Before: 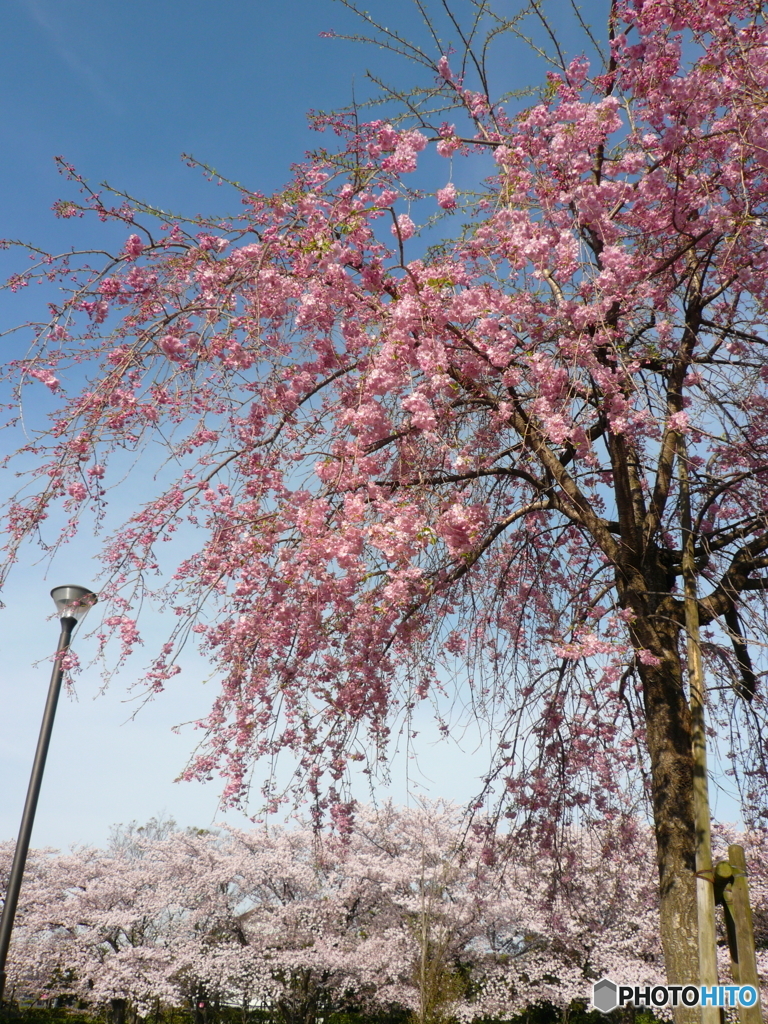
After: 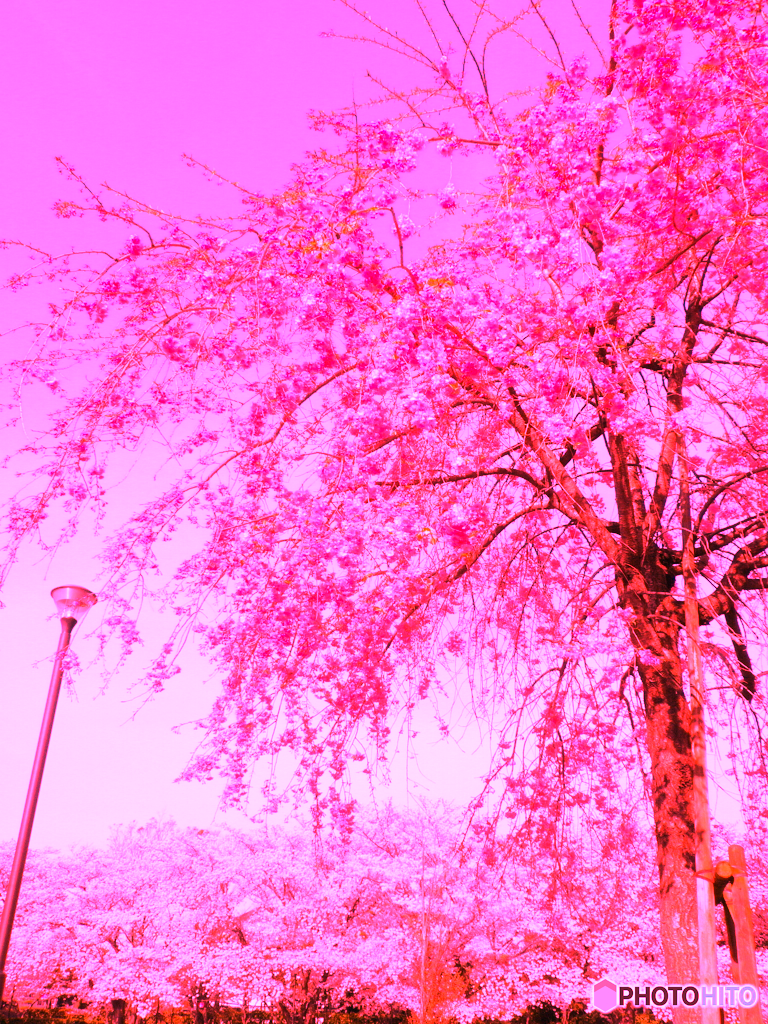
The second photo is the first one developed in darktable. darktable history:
base curve: curves: ch0 [(0, 0) (0.472, 0.455) (1, 1)], preserve colors none
white balance: red 4.26, blue 1.802
